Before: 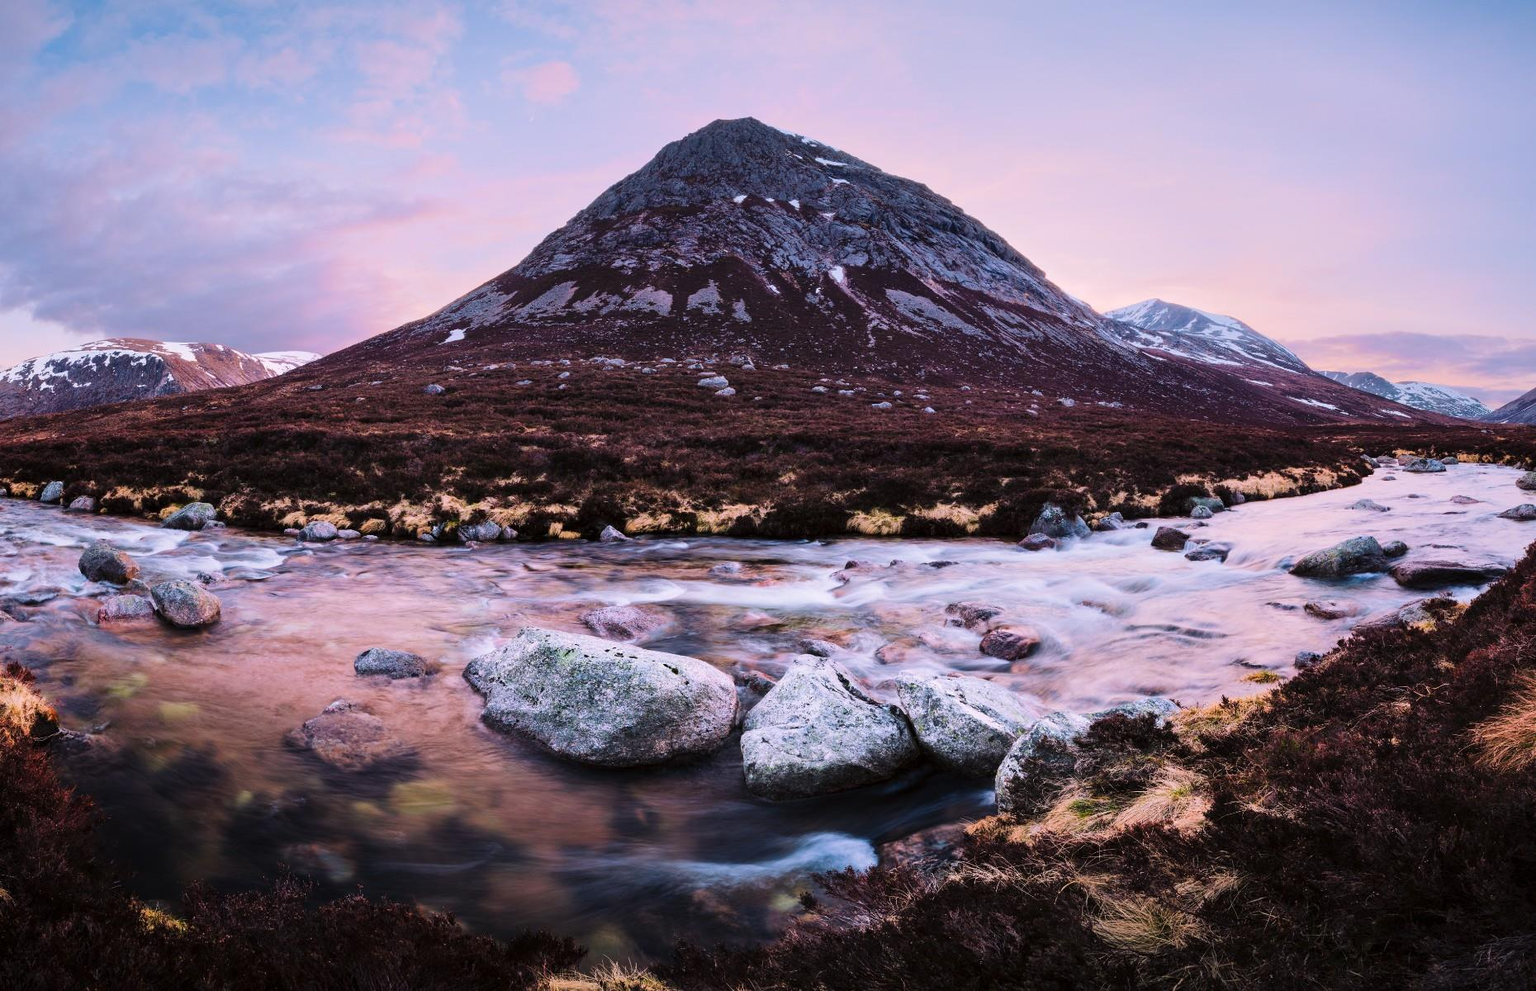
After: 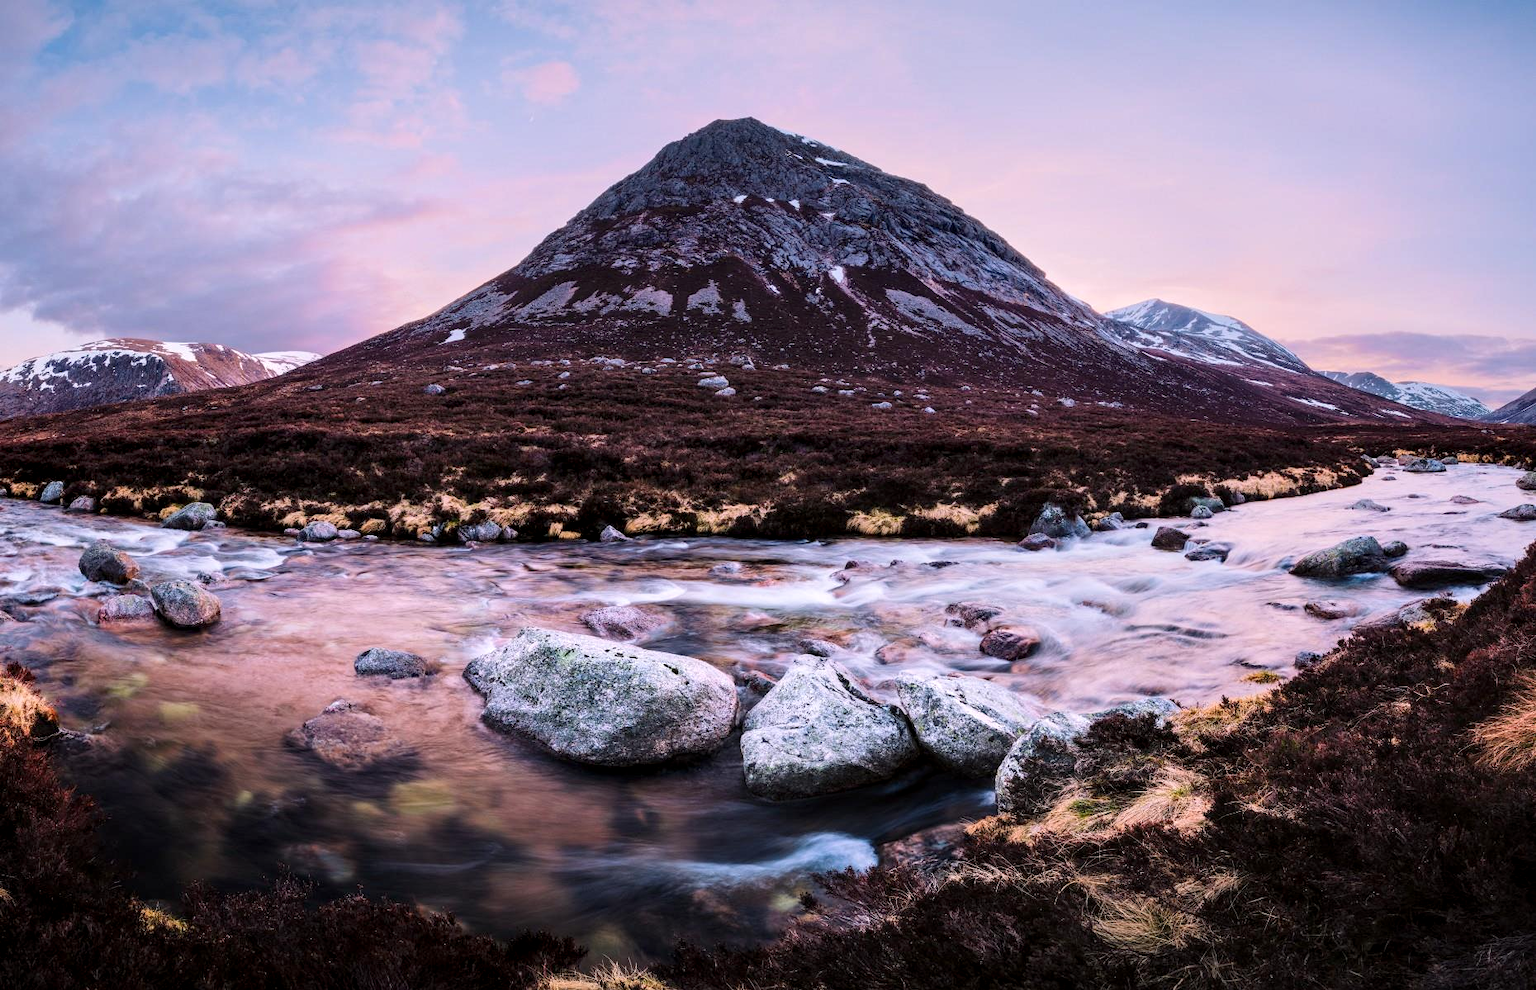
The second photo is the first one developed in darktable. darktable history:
local contrast: highlights 82%, shadows 82%
